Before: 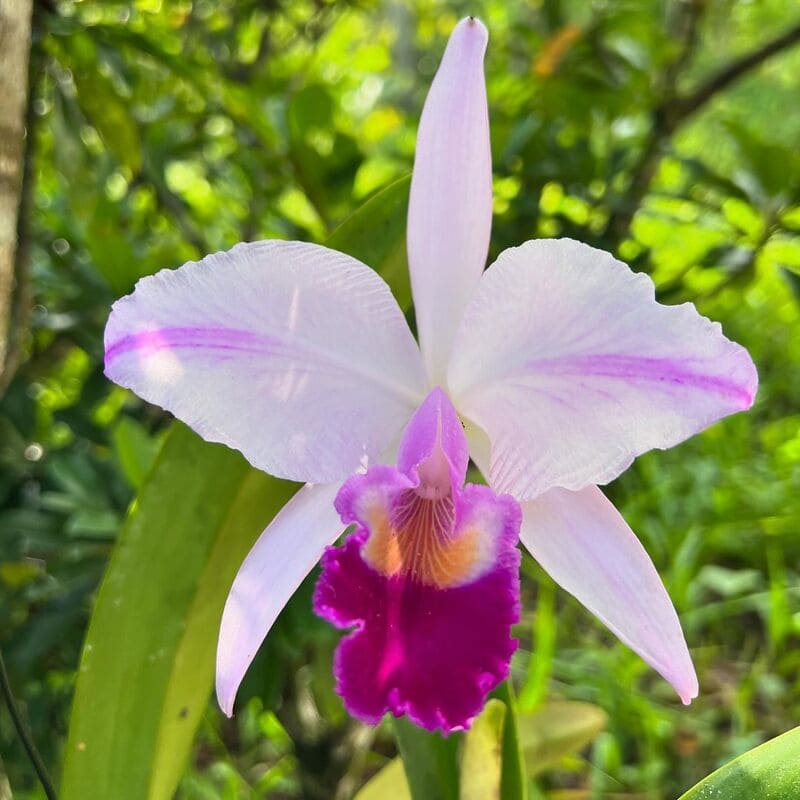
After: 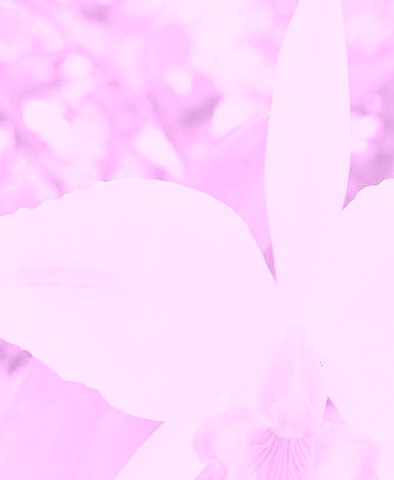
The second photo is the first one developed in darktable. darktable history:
crop: left 17.835%, top 7.675%, right 32.881%, bottom 32.213%
base curve: curves: ch0 [(0, 0) (0.028, 0.03) (0.121, 0.232) (0.46, 0.748) (0.859, 0.968) (1, 1)], preserve colors none
exposure: exposure 0.493 EV, compensate highlight preservation false
colorize: hue 331.2°, saturation 75%, source mix 30.28%, lightness 70.52%, version 1
local contrast: mode bilateral grid, contrast 20, coarseness 50, detail 120%, midtone range 0.2
